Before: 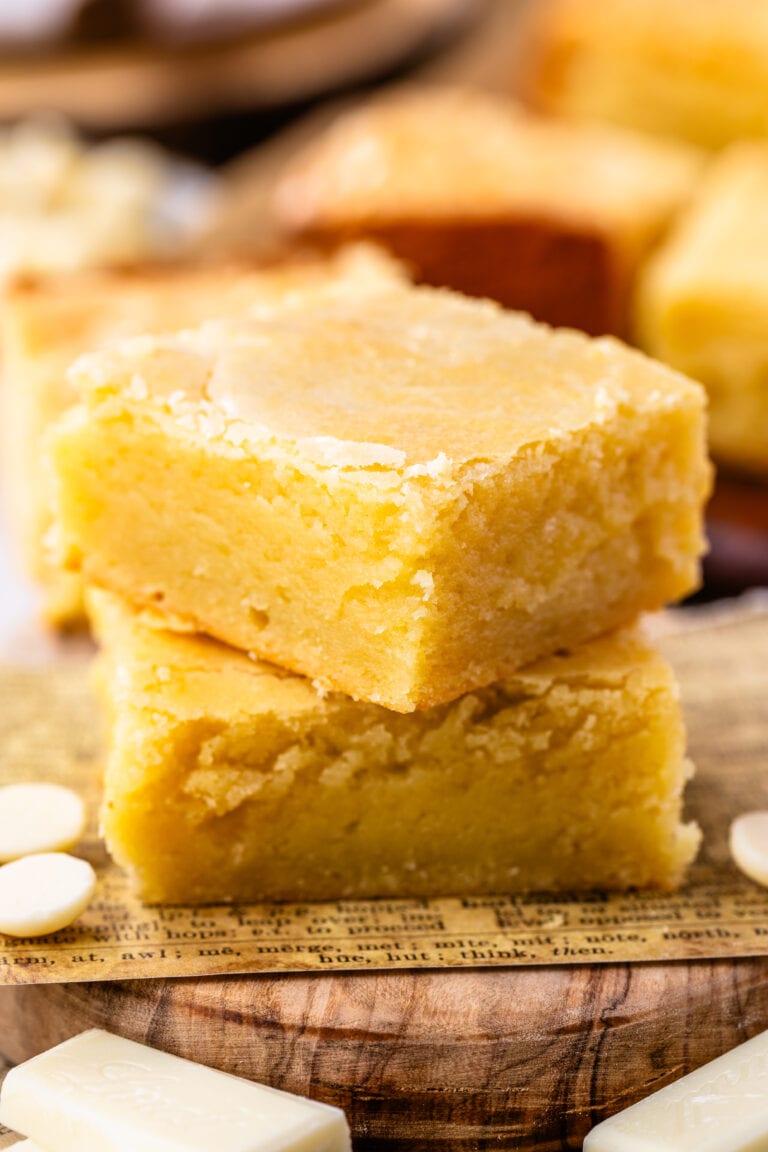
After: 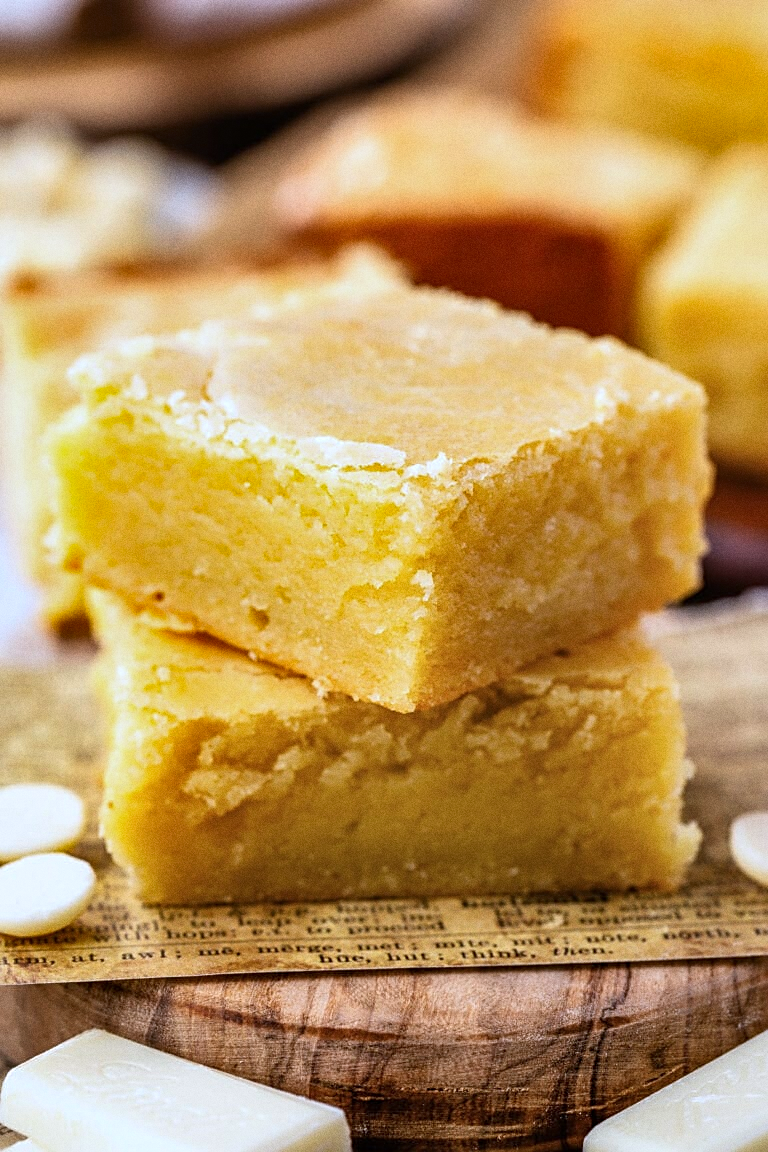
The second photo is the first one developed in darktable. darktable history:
grain: coarseness 0.09 ISO
shadows and highlights: white point adjustment 0.05, highlights color adjustment 55.9%, soften with gaussian
color calibration: x 0.372, y 0.386, temperature 4283.97 K
sharpen: on, module defaults
